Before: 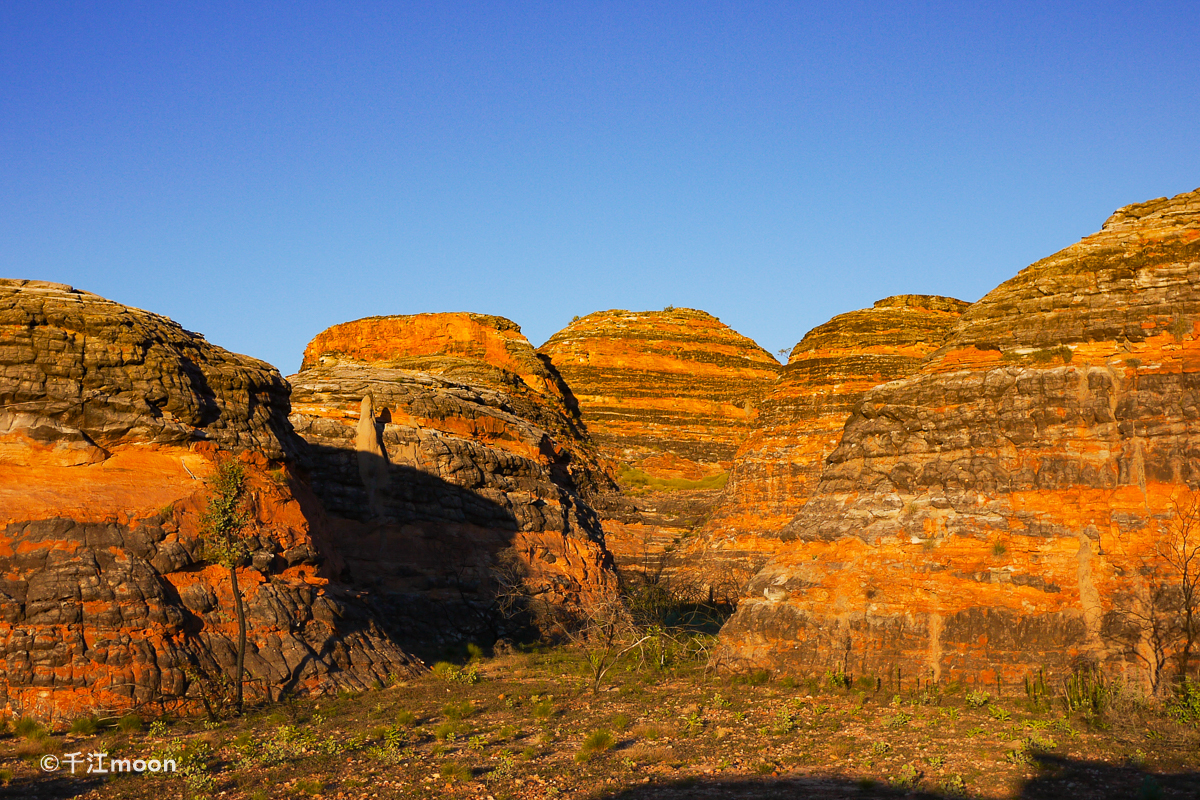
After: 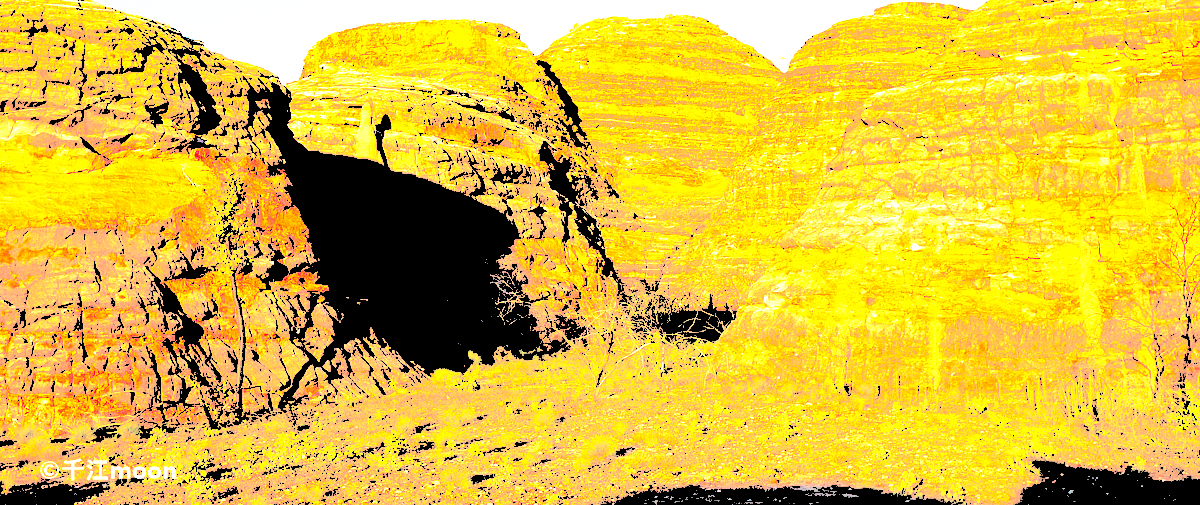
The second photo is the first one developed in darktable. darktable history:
crop and rotate: top 36.852%
tone equalizer: edges refinement/feathering 500, mask exposure compensation -1.57 EV, preserve details no
tone curve: curves: ch0 [(0, 0) (0.003, 0.183) (0.011, 0.183) (0.025, 0.184) (0.044, 0.188) (0.069, 0.197) (0.1, 0.204) (0.136, 0.212) (0.177, 0.226) (0.224, 0.24) (0.277, 0.273) (0.335, 0.322) (0.399, 0.388) (0.468, 0.468) (0.543, 0.579) (0.623, 0.686) (0.709, 0.792) (0.801, 0.877) (0.898, 0.939) (1, 1)], preserve colors none
levels: levels [0.246, 0.256, 0.506]
exposure: black level correction 0, exposure 0.7 EV, compensate highlight preservation false
